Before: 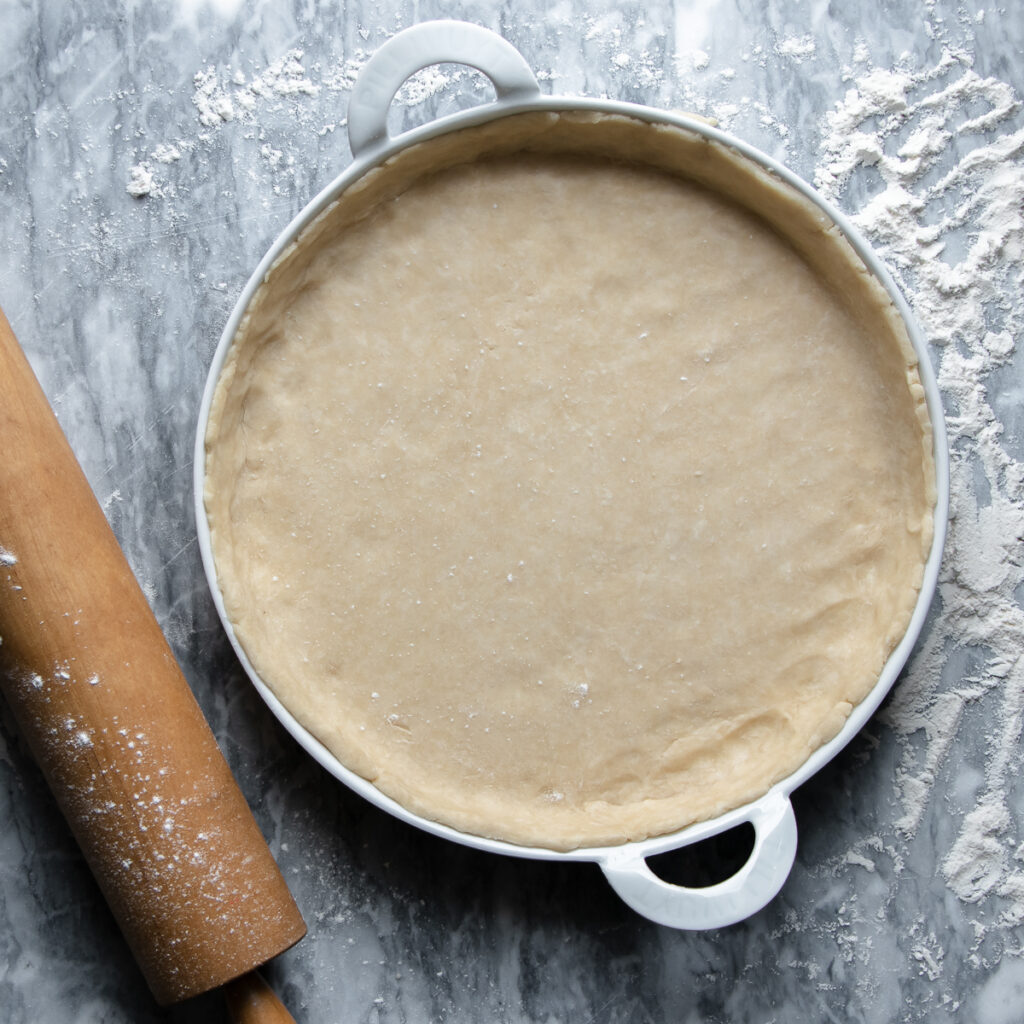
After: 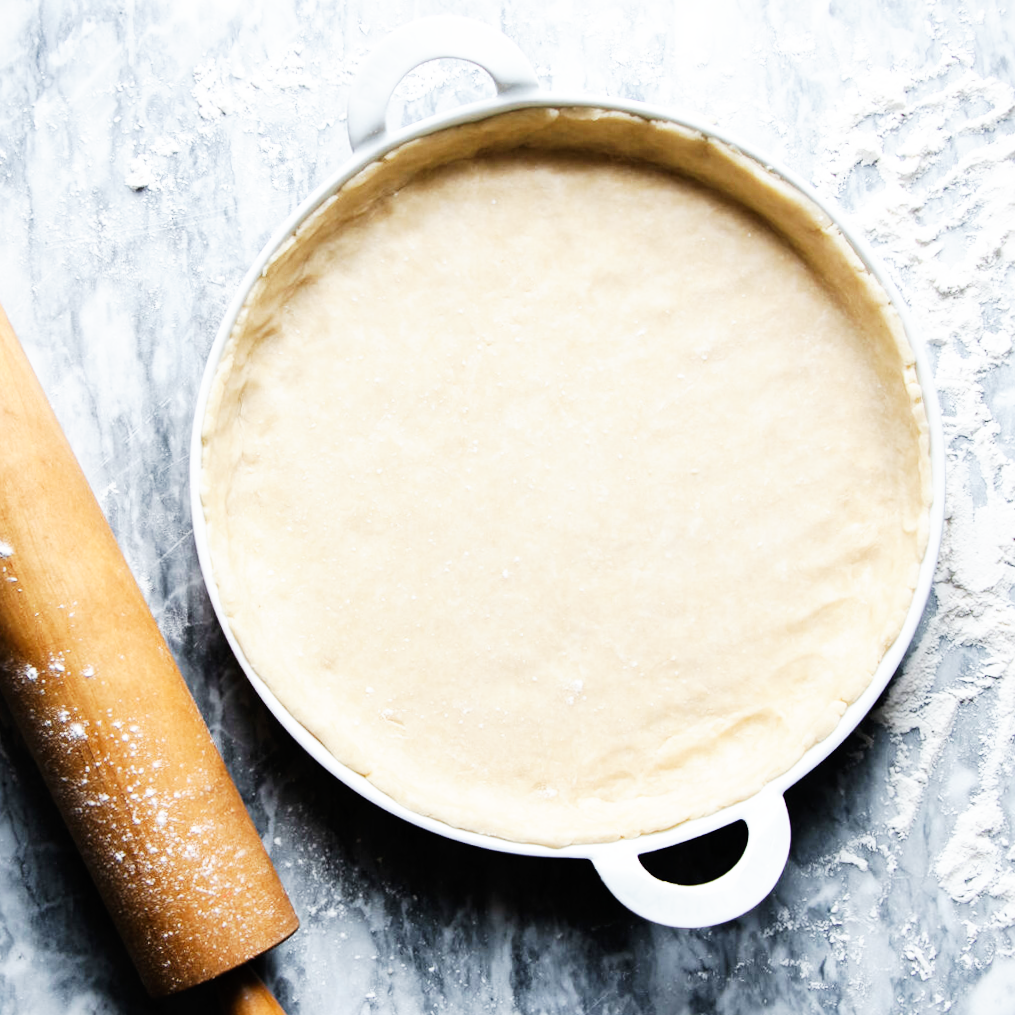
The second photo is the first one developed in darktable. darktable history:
base curve: curves: ch0 [(0, 0) (0.007, 0.004) (0.027, 0.03) (0.046, 0.07) (0.207, 0.54) (0.442, 0.872) (0.673, 0.972) (1, 1)], preserve colors none
crop and rotate: angle -0.5°
